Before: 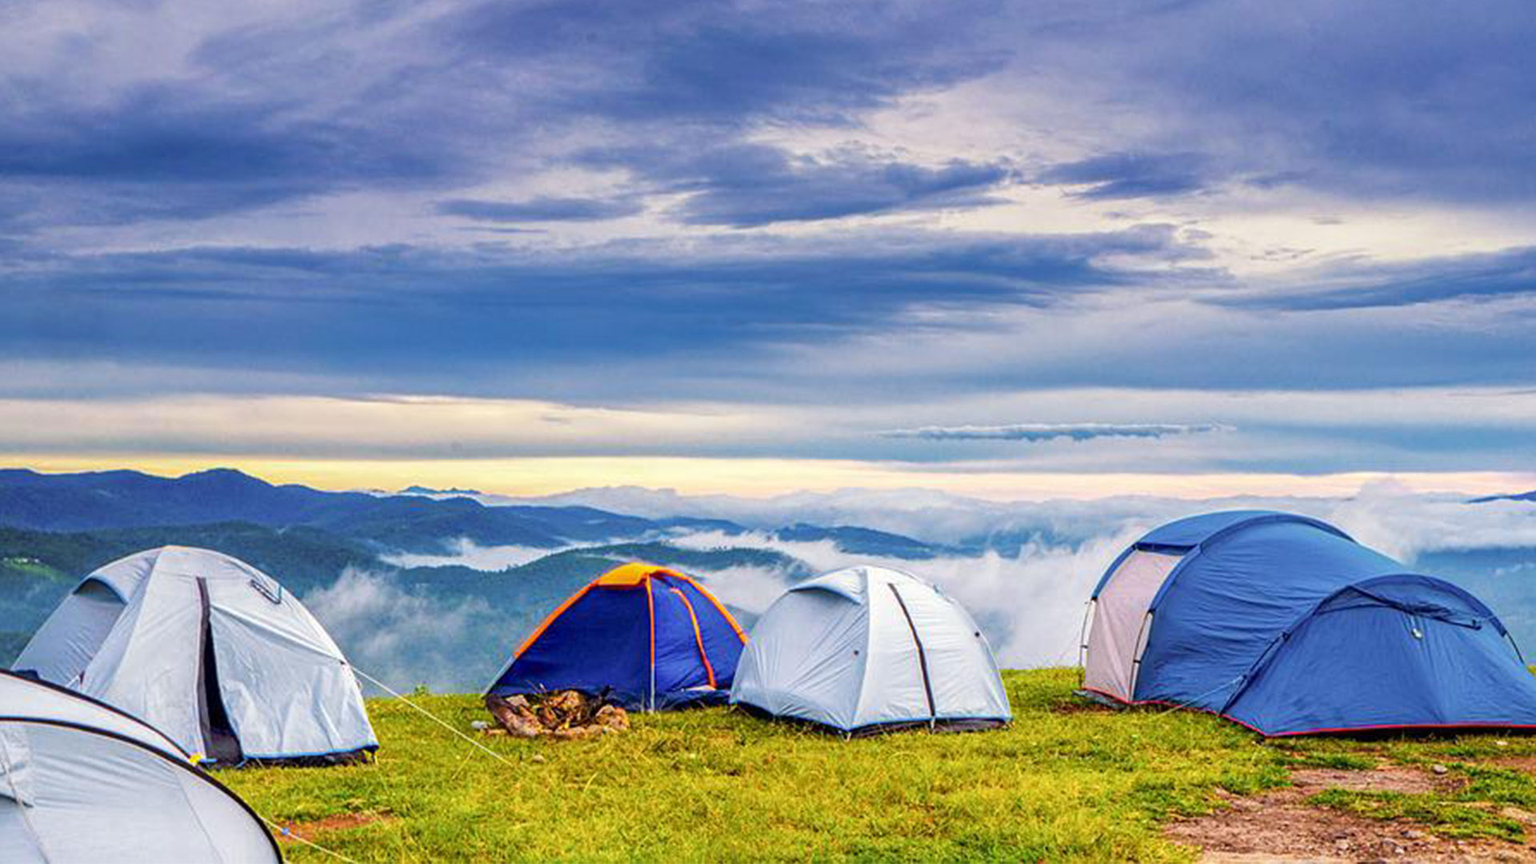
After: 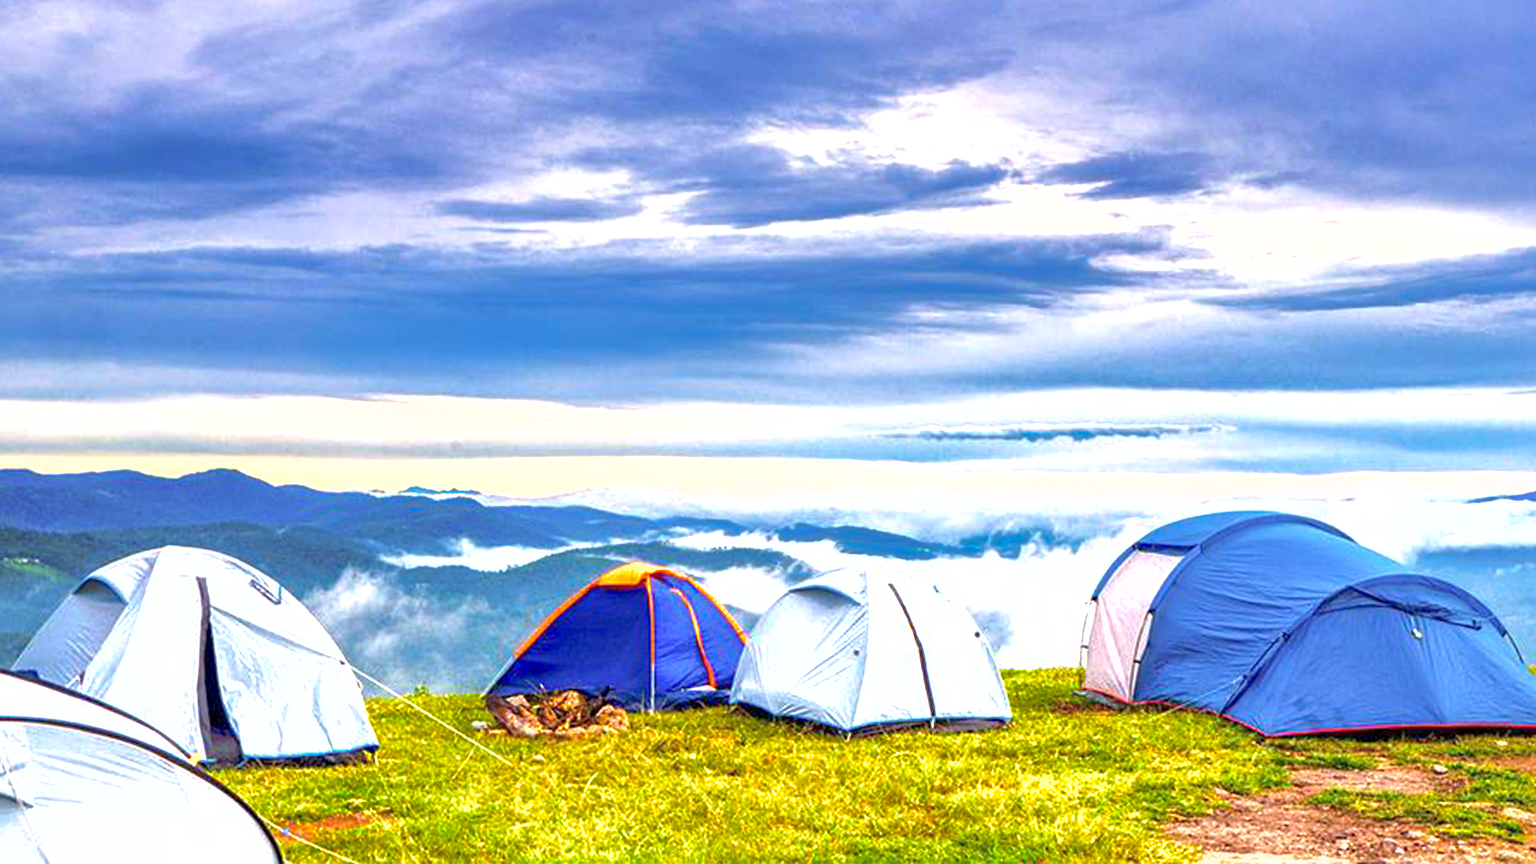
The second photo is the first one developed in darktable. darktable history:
exposure: black level correction 0.001, exposure 0.955 EV, compensate exposure bias true, compensate highlight preservation false
shadows and highlights: on, module defaults
